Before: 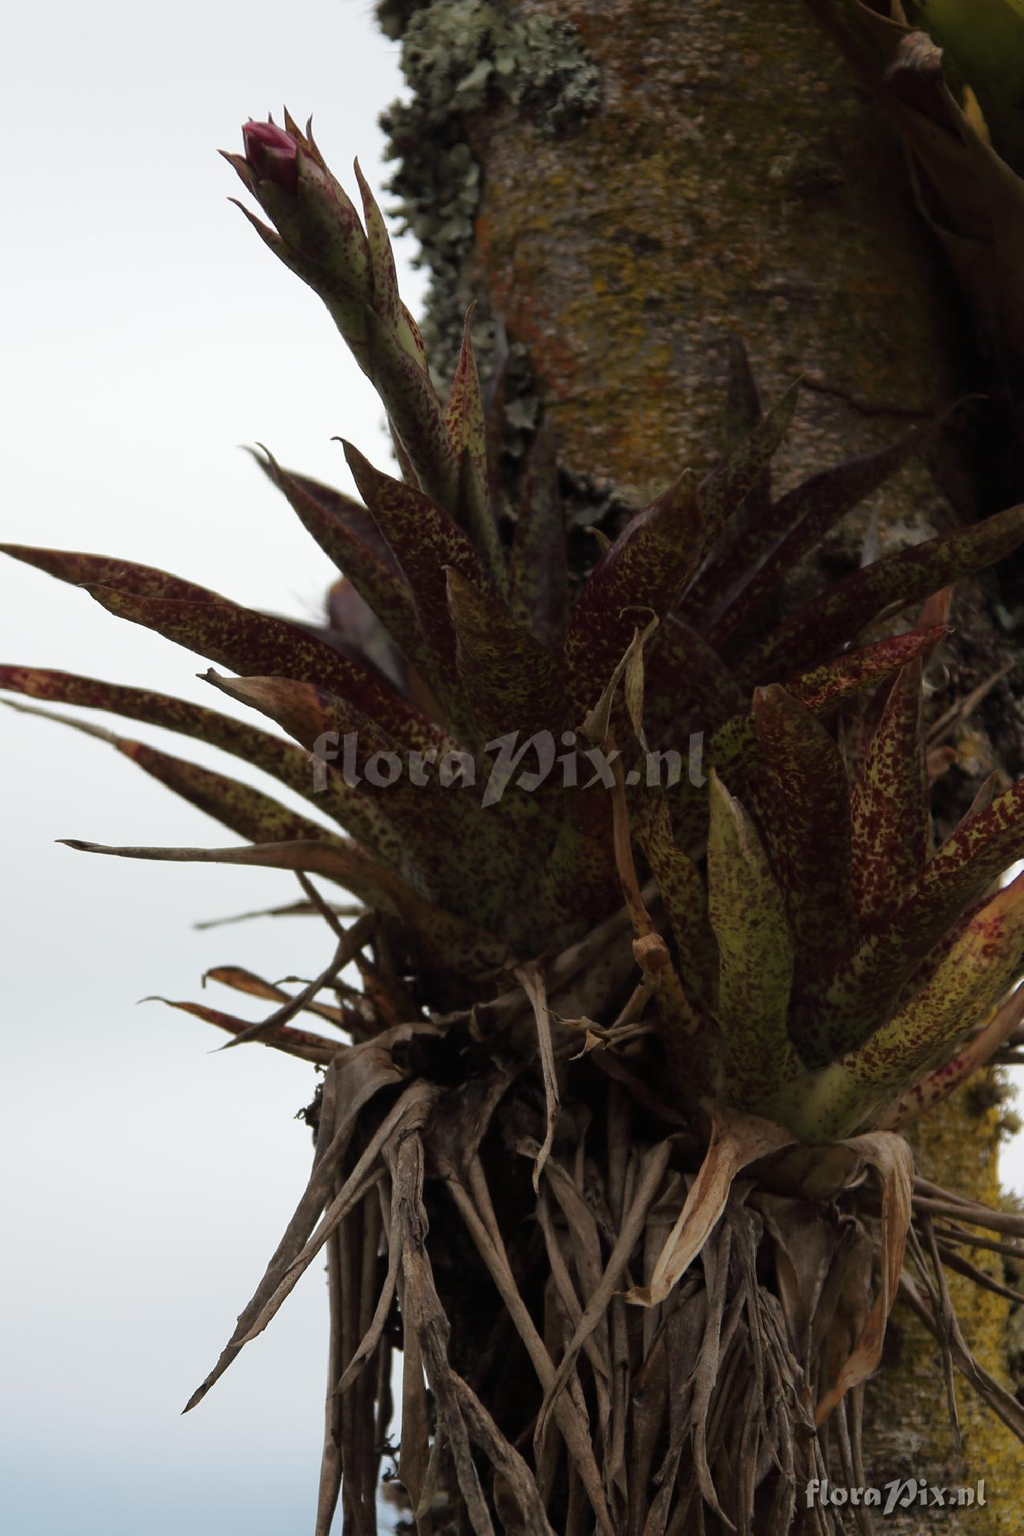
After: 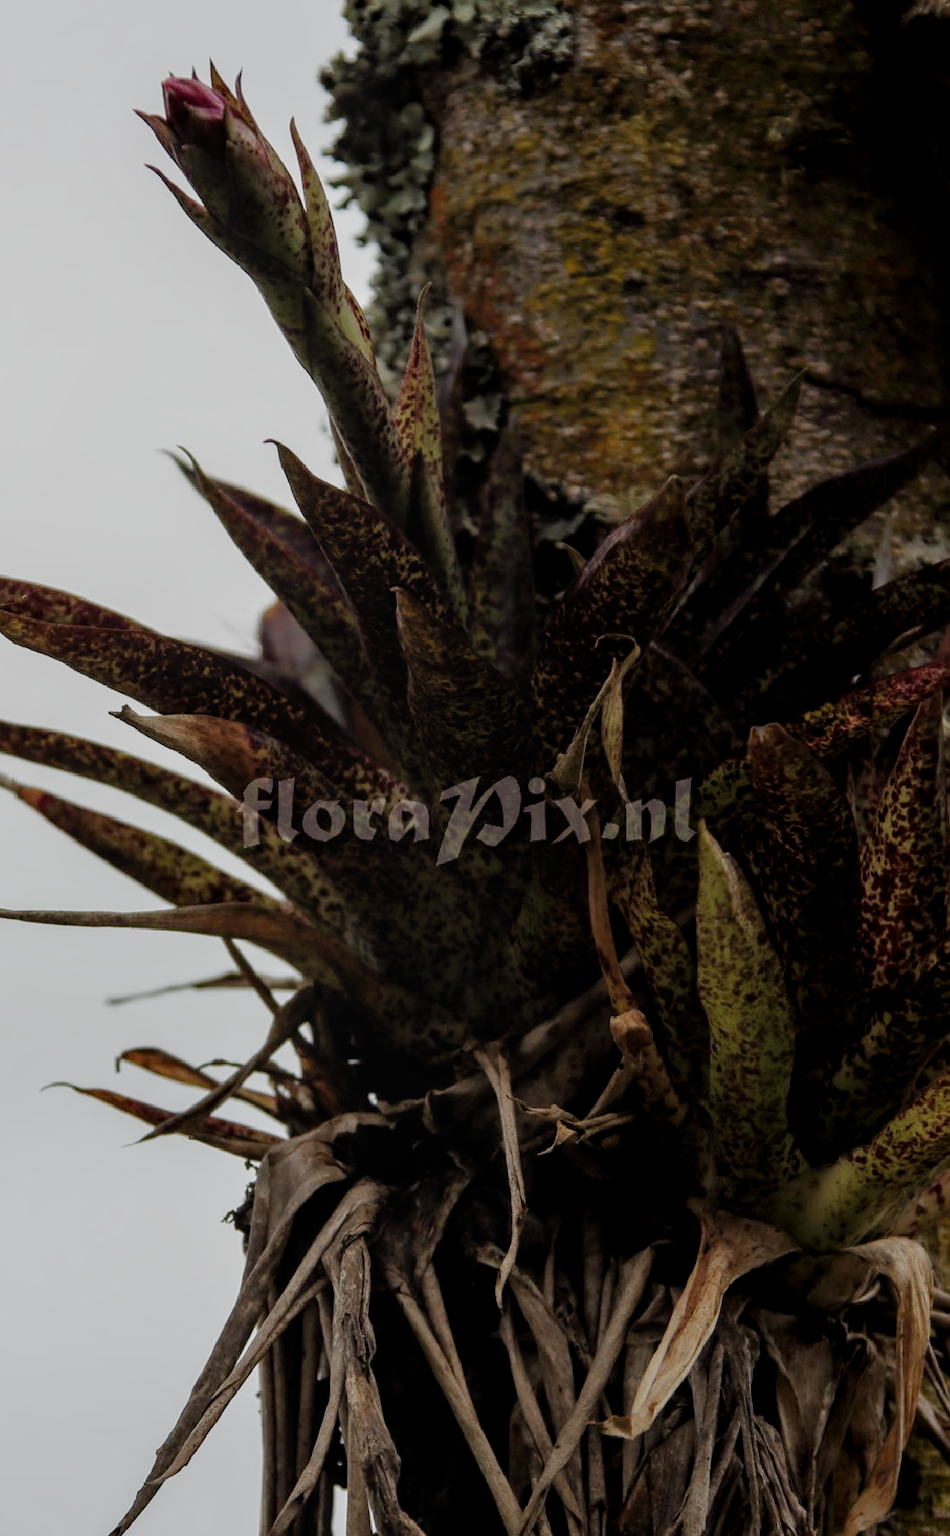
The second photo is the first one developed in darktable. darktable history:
crop: left 9.913%, top 3.553%, right 9.262%, bottom 9.379%
local contrast: detail 130%
filmic rgb: black relative exposure -7.65 EV, white relative exposure 4.56 EV, hardness 3.61, preserve chrominance no, color science v5 (2021)
